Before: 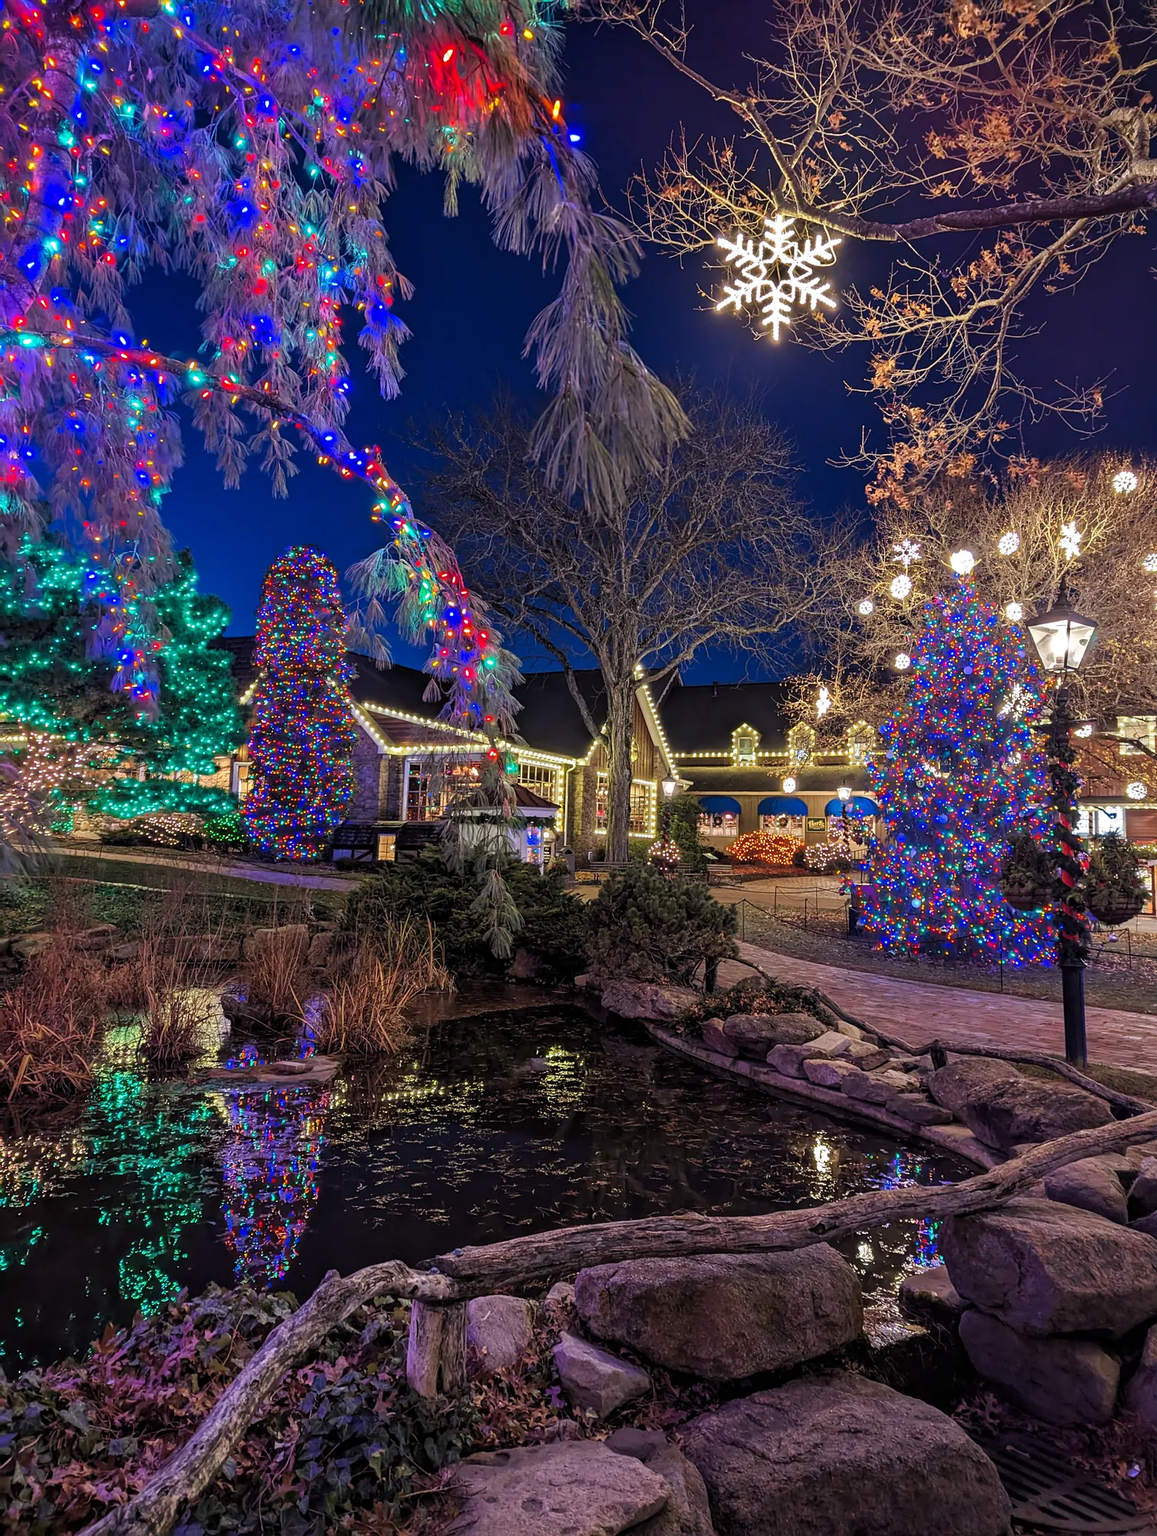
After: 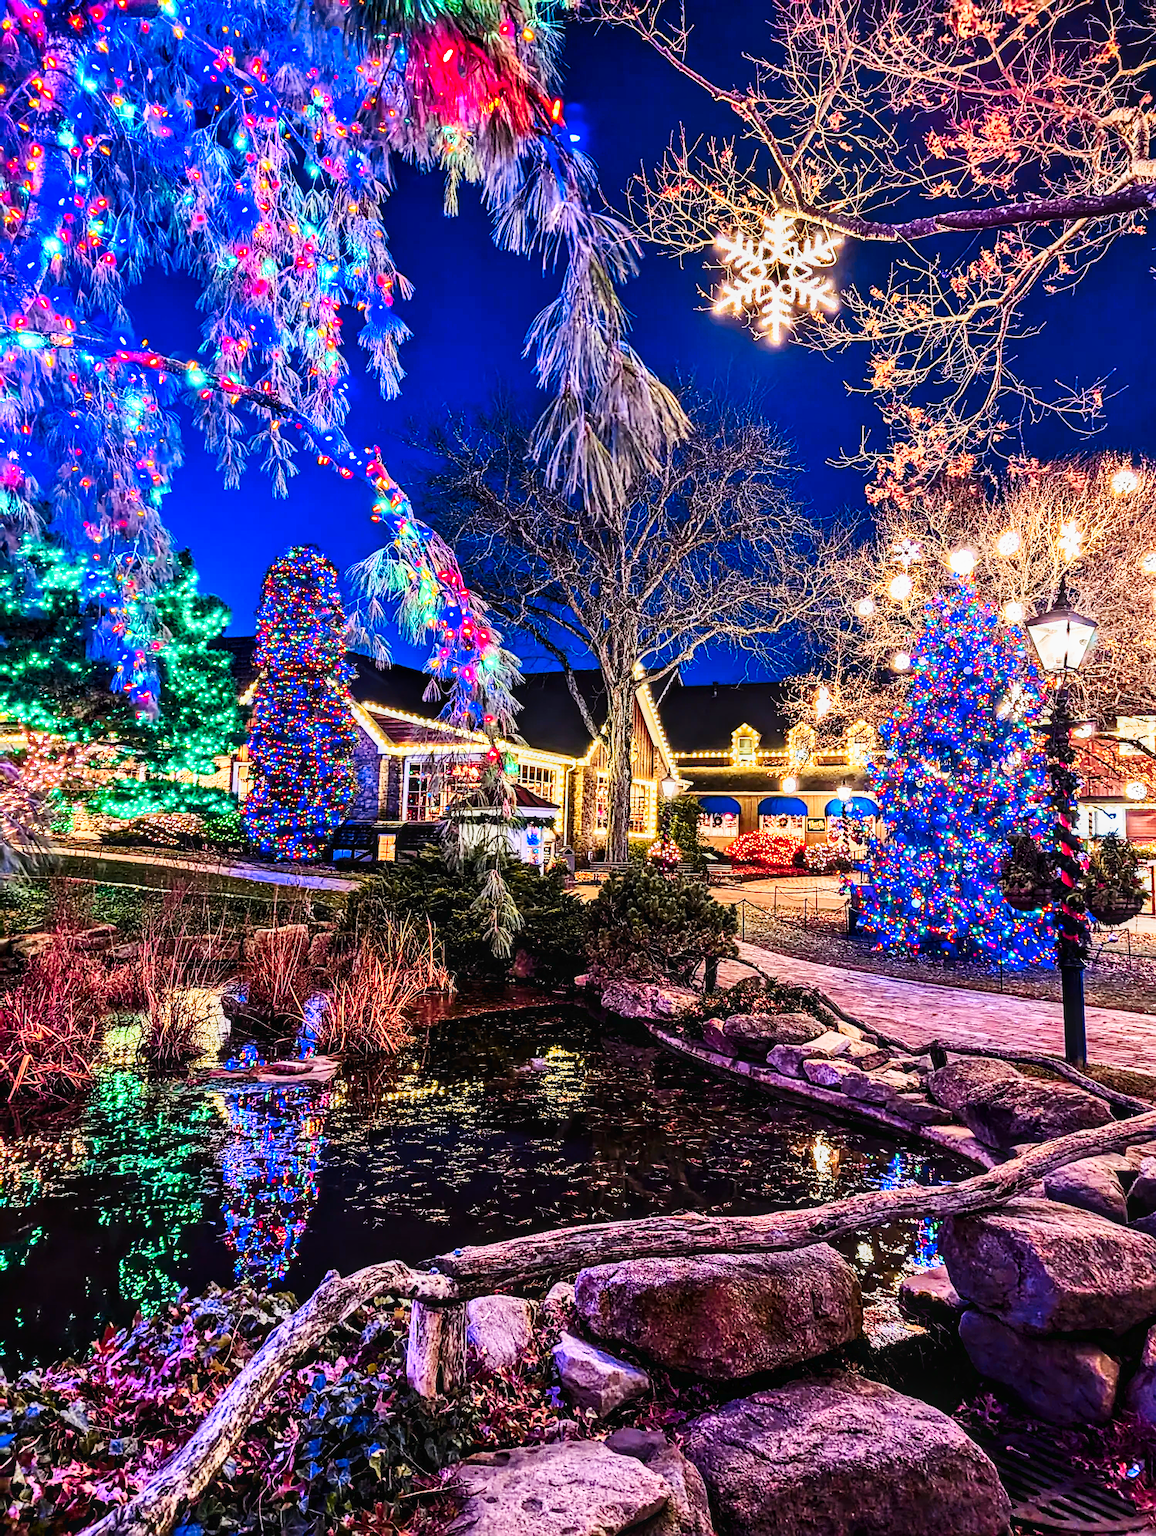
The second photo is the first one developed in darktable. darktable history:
tone curve: curves: ch0 [(0, 0) (0.004, 0.001) (0.133, 0.078) (0.325, 0.241) (0.832, 0.917) (1, 1)], color space Lab, independent channels, preserve colors none
exposure: compensate highlight preservation false
local contrast: on, module defaults
sharpen: amount 0.203
contrast brightness saturation: contrast 0.052
shadows and highlights: low approximation 0.01, soften with gaussian
color zones: curves: ch1 [(0.24, 0.629) (0.75, 0.5)]; ch2 [(0.255, 0.454) (0.745, 0.491)]
base curve: curves: ch0 [(0, 0.003) (0.001, 0.002) (0.006, 0.004) (0.02, 0.022) (0.048, 0.086) (0.094, 0.234) (0.162, 0.431) (0.258, 0.629) (0.385, 0.8) (0.548, 0.918) (0.751, 0.988) (1, 1)], exposure shift 0.01, preserve colors none
